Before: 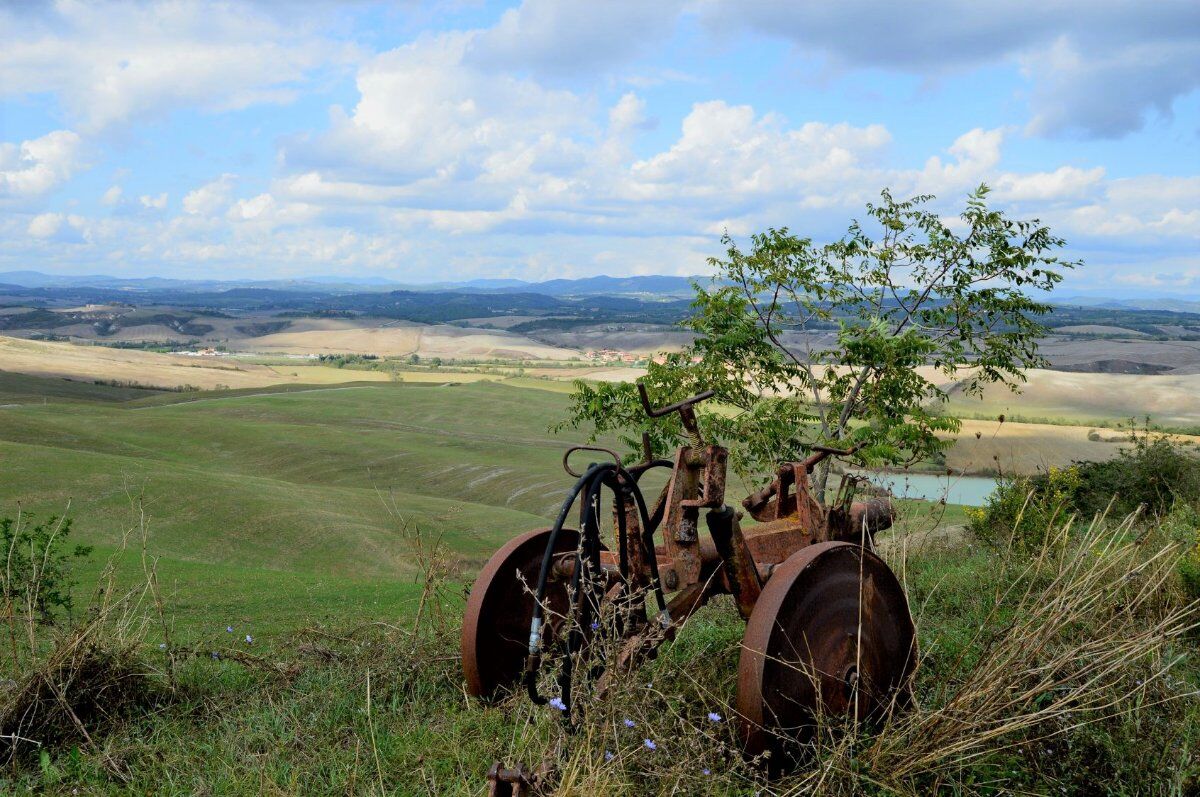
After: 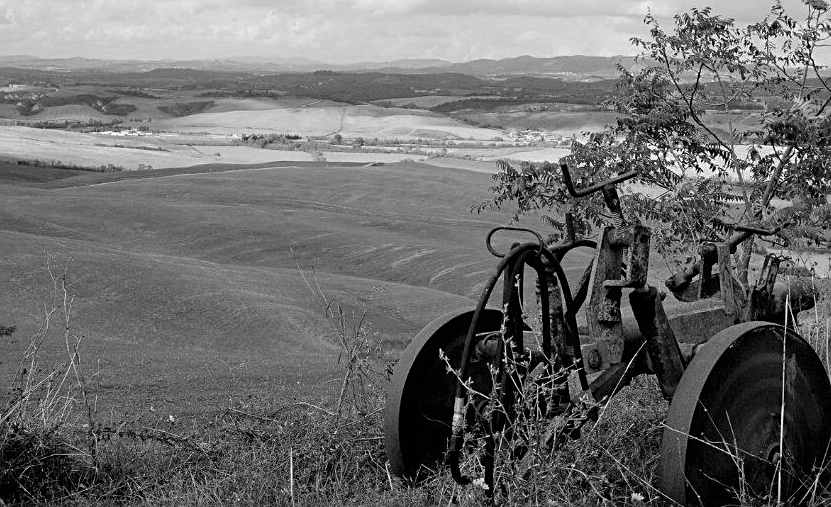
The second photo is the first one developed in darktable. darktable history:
crop: left 6.488%, top 27.668%, right 24.183%, bottom 8.656%
sharpen: on, module defaults
monochrome: on, module defaults
